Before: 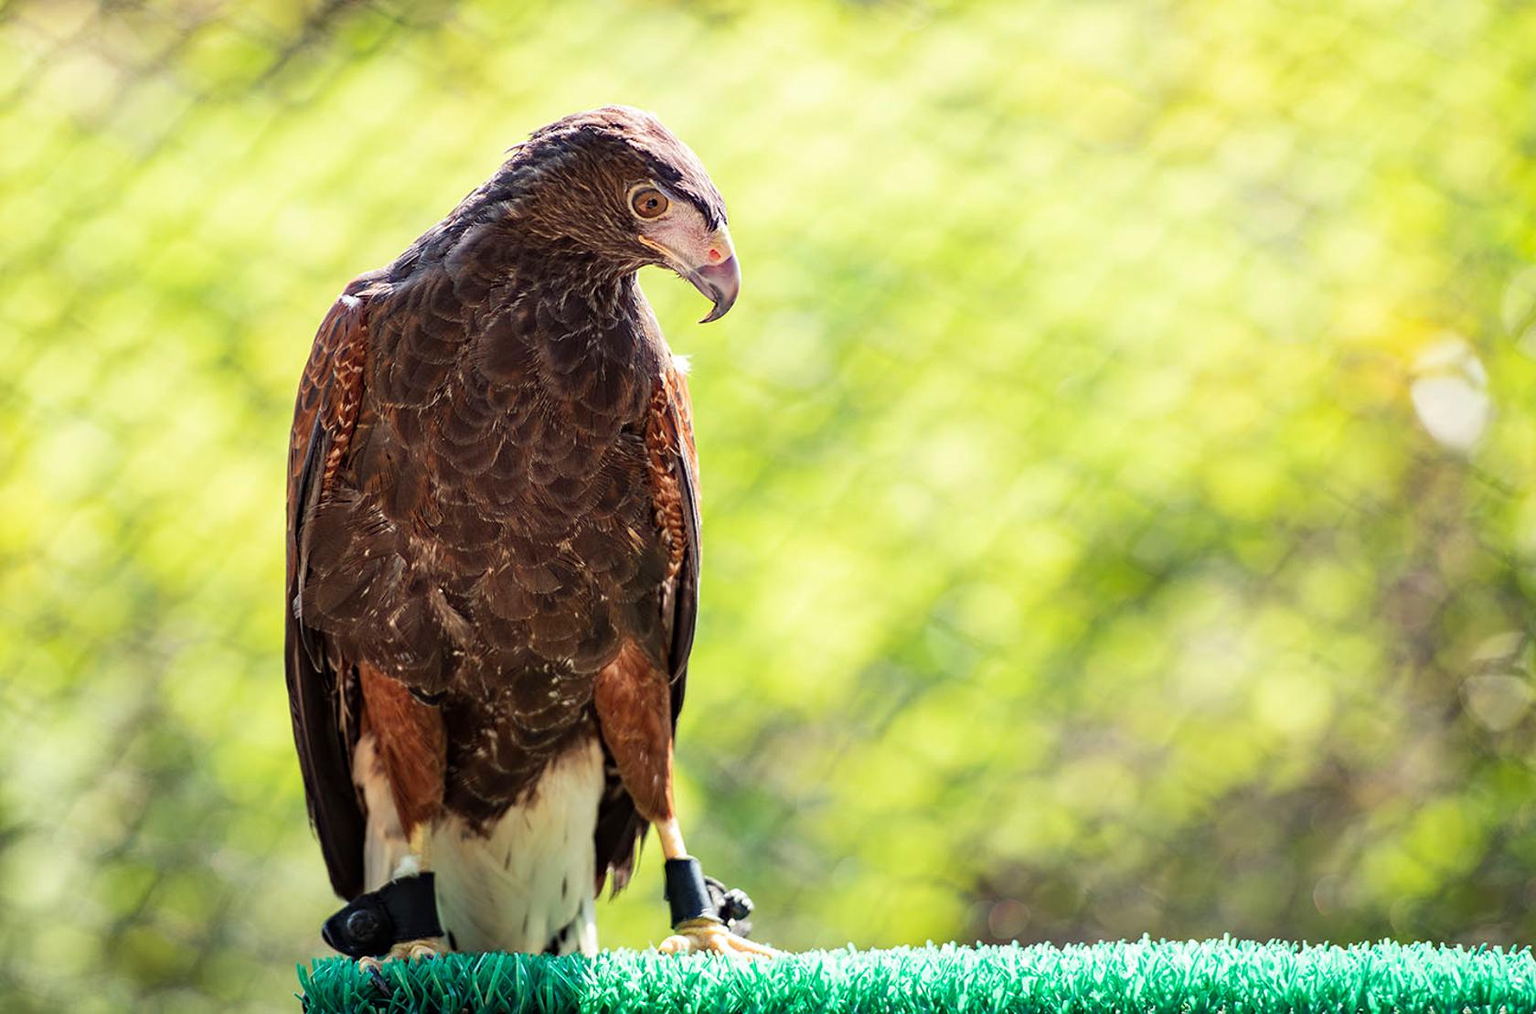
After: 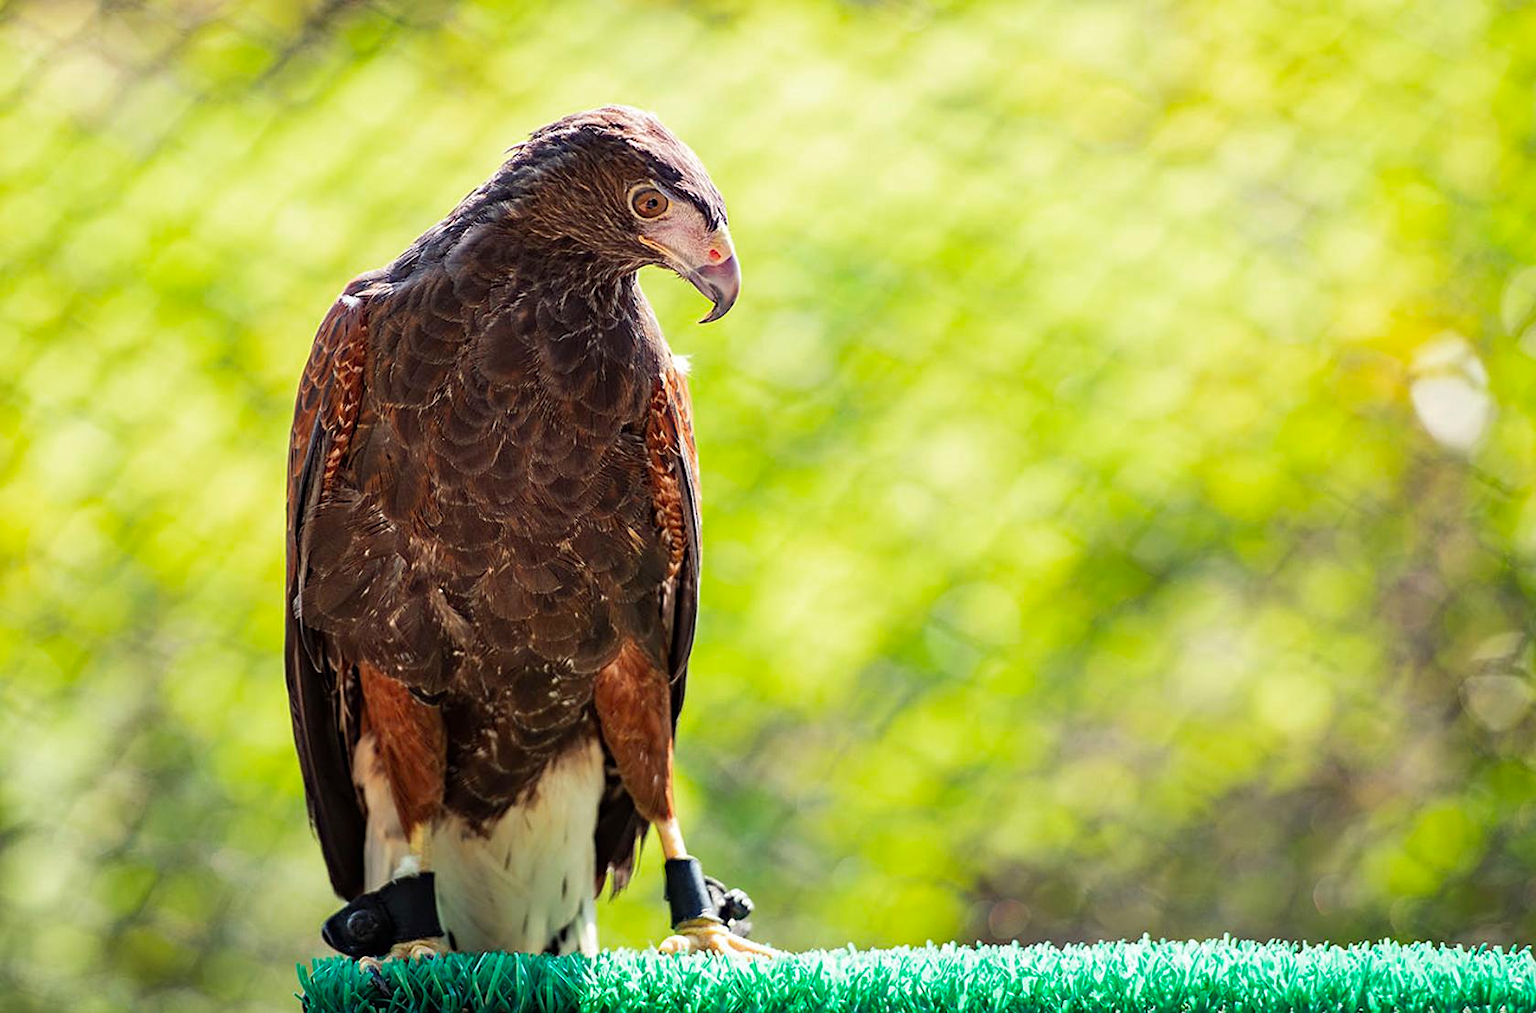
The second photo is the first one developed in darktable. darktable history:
sharpen: amount 0.2
vibrance: vibrance 78%
